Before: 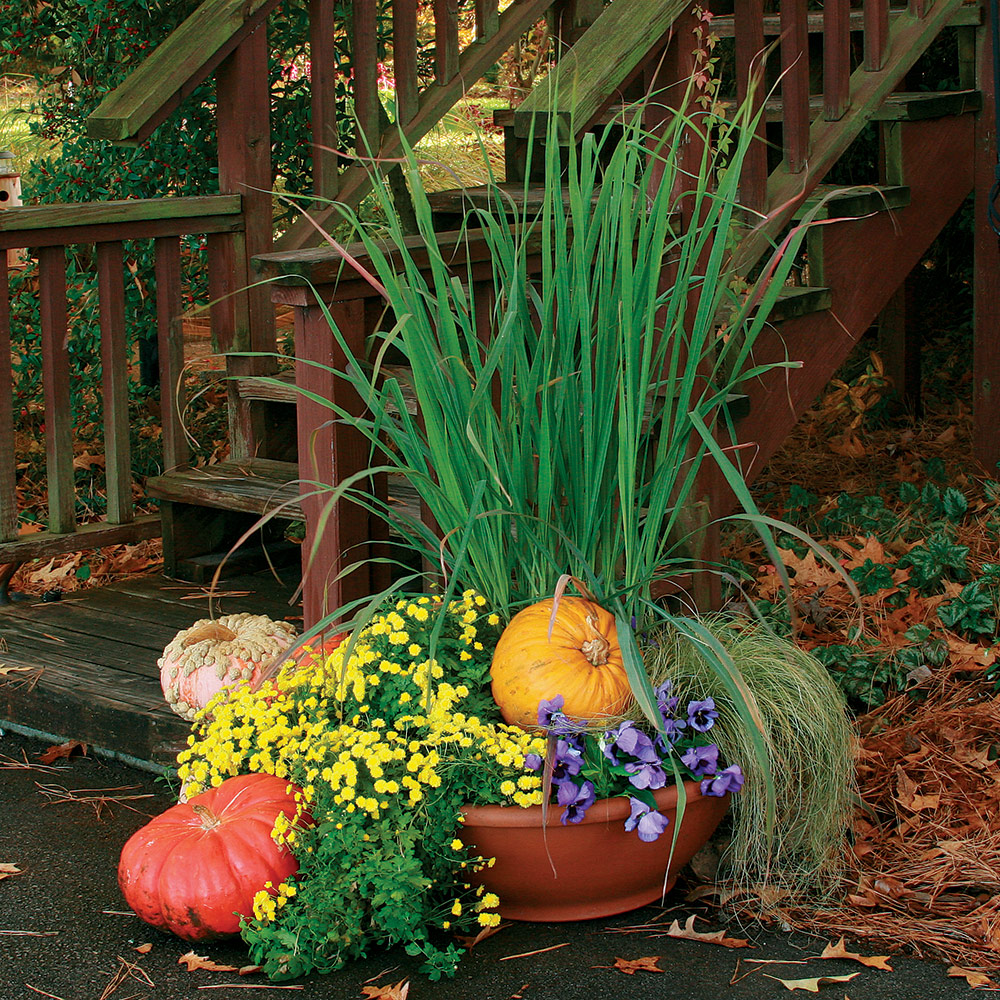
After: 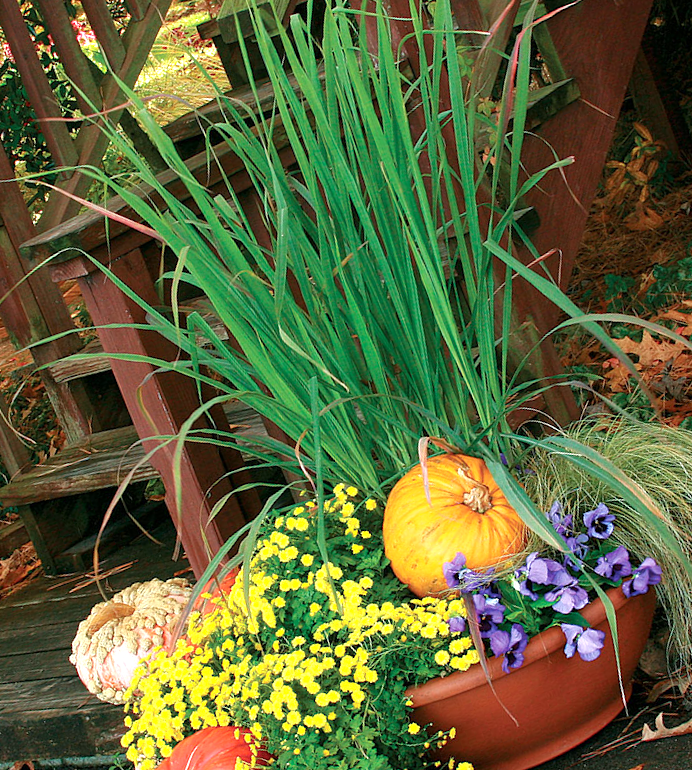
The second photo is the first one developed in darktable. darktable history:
exposure: exposure 0.659 EV, compensate highlight preservation false
base curve: curves: ch0 [(0, 0) (0.472, 0.455) (1, 1)]
crop and rotate: angle 20.06°, left 6.964%, right 4.201%, bottom 1.176%
